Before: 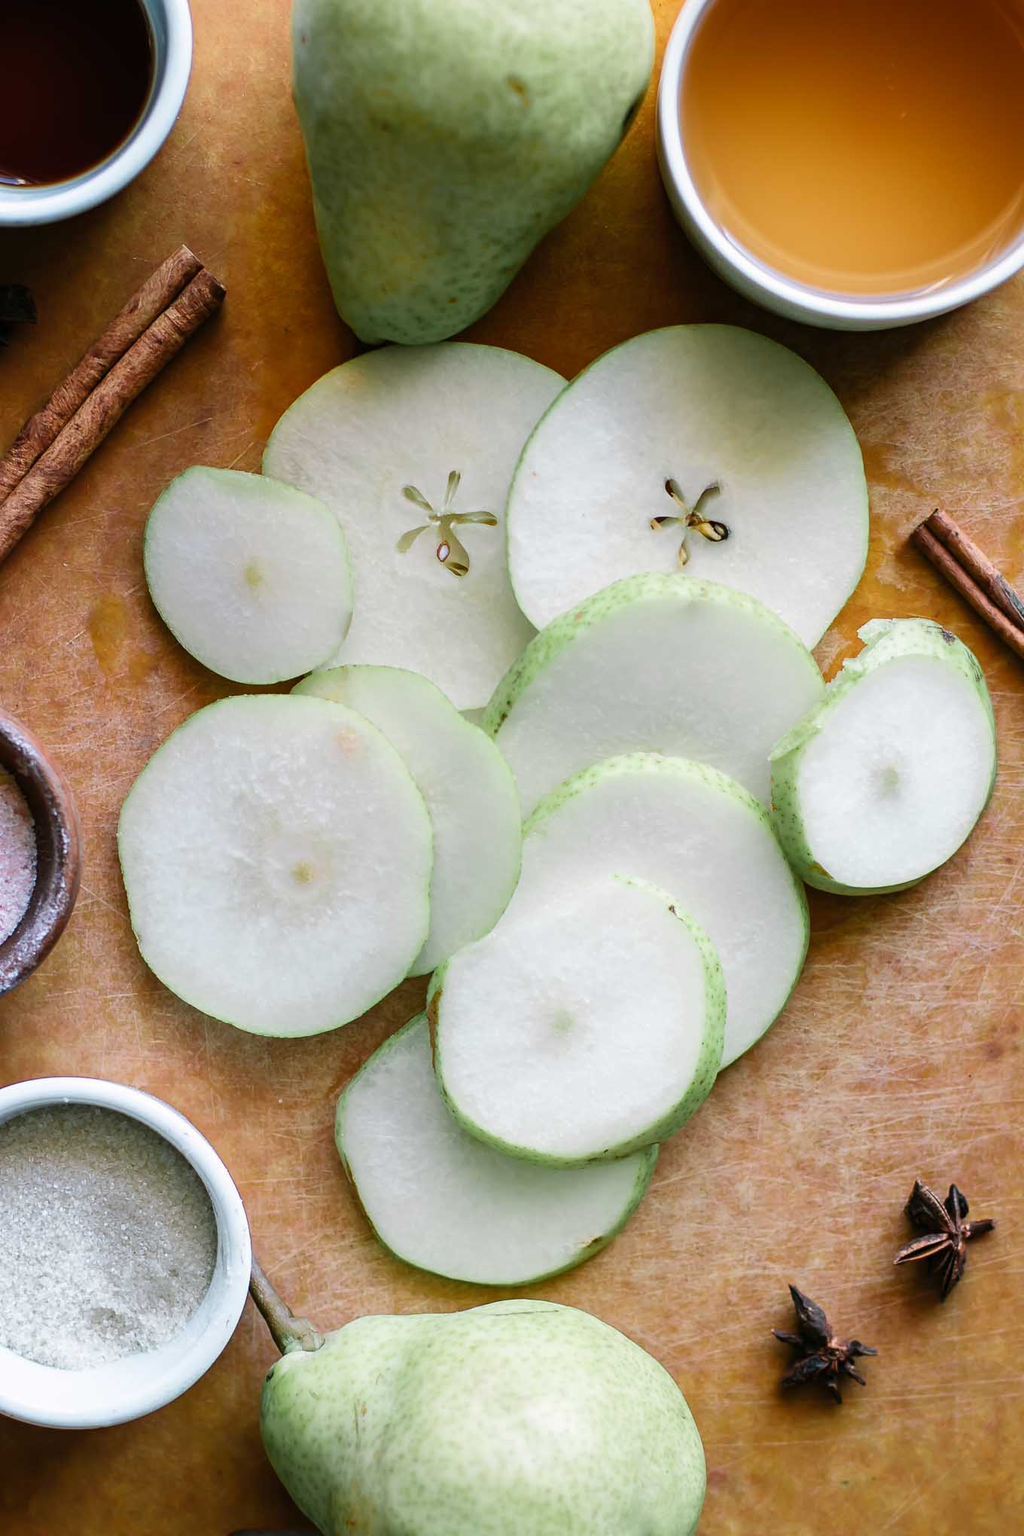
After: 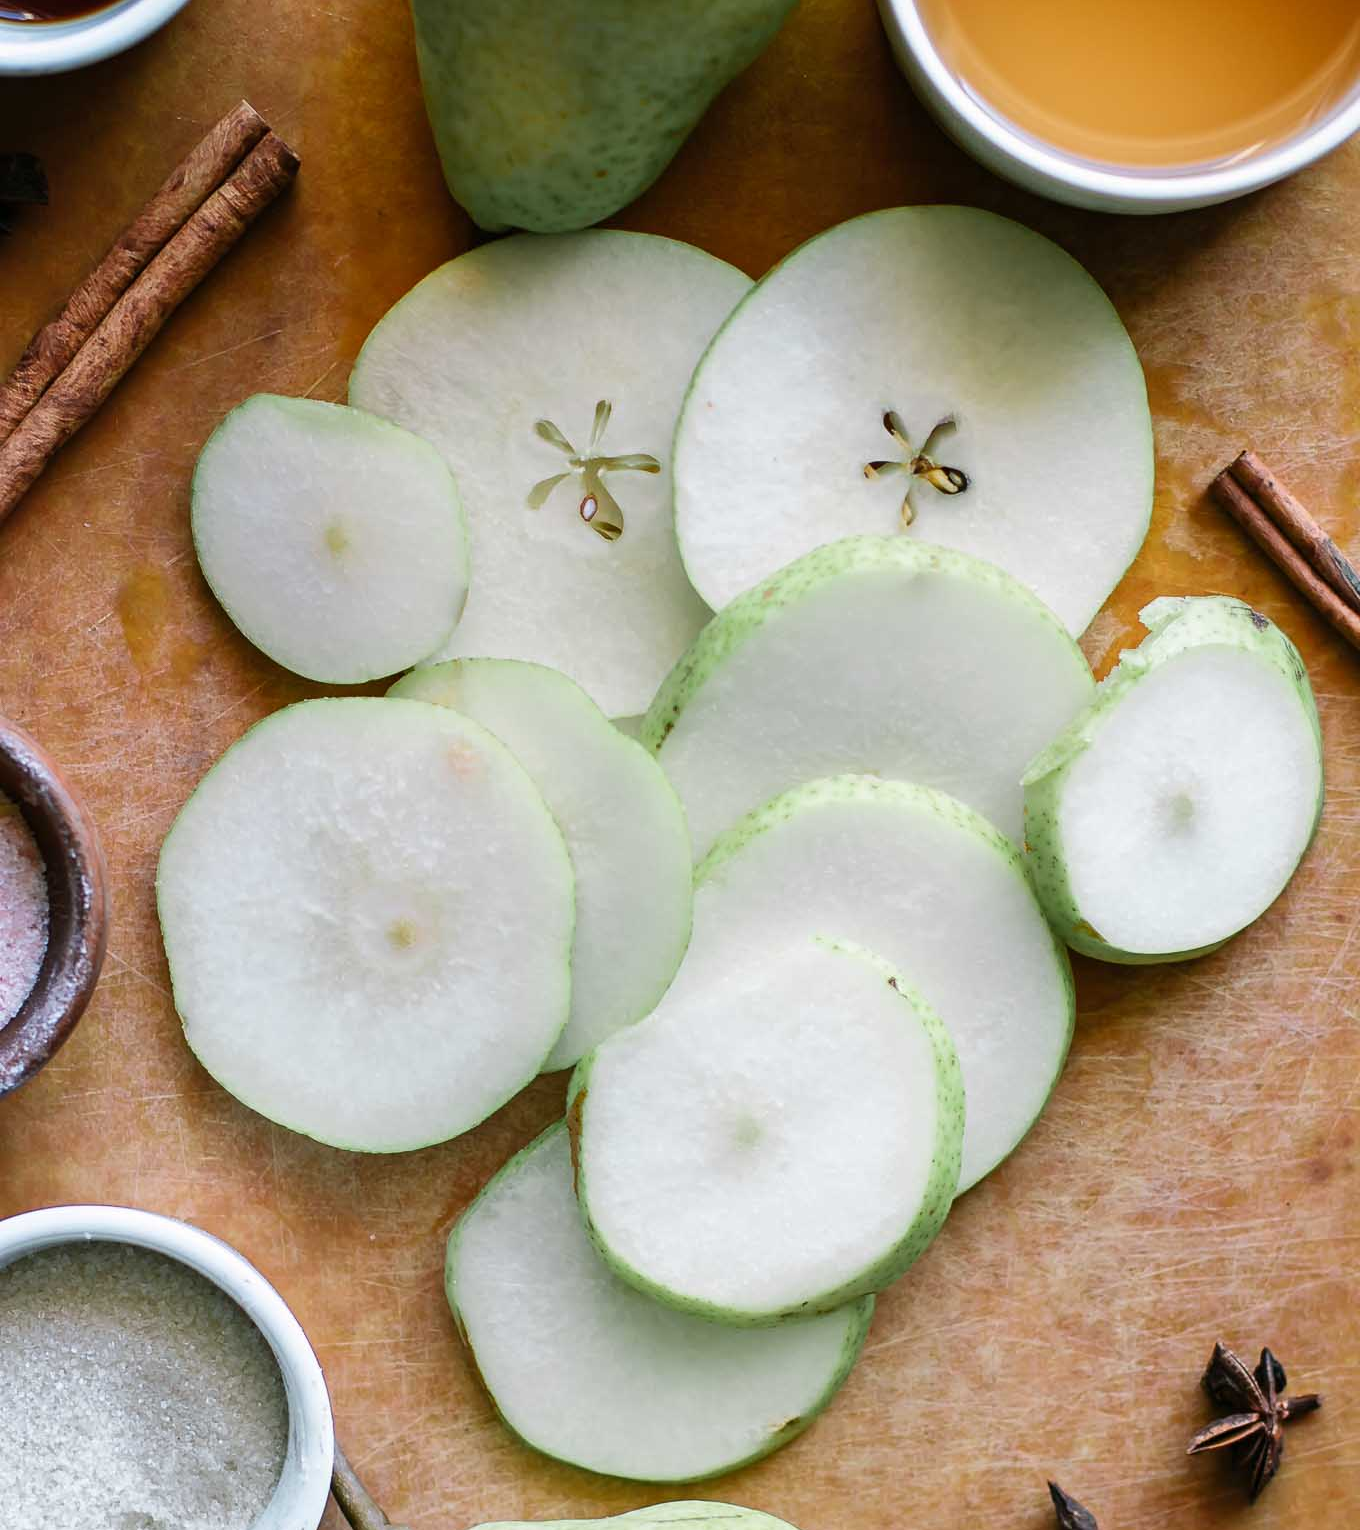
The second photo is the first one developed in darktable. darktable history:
crop: top 11.045%, bottom 13.928%
